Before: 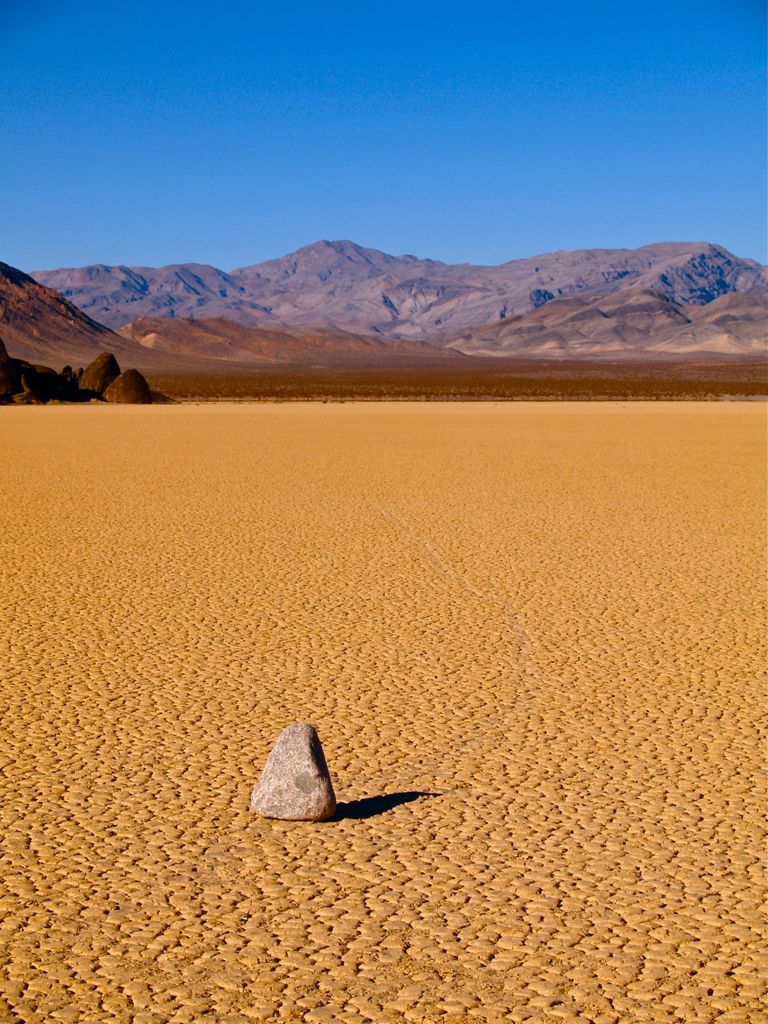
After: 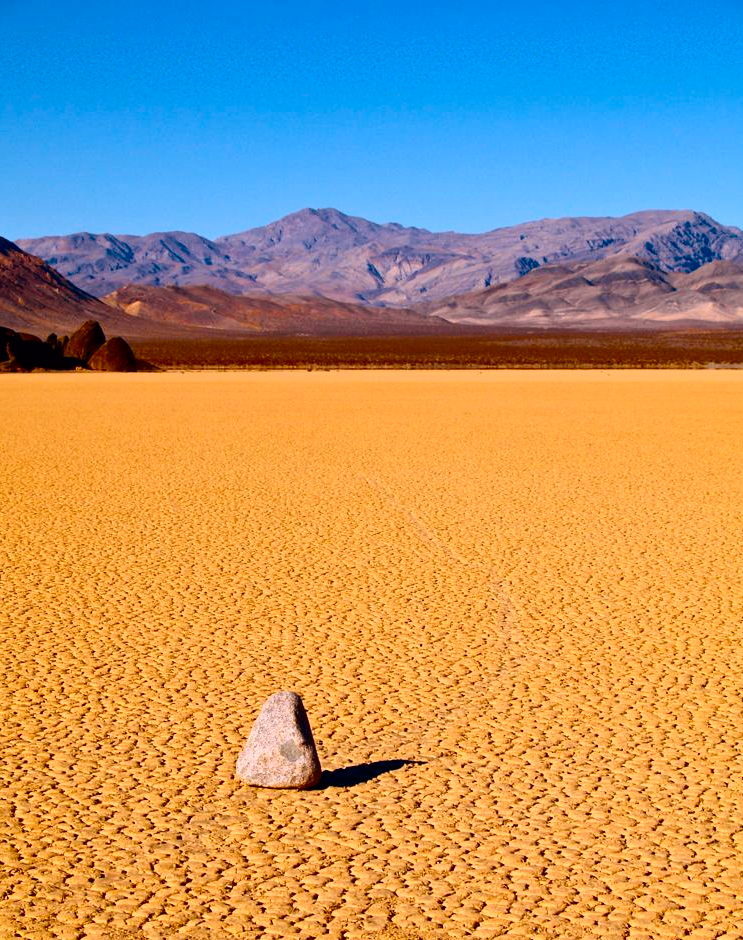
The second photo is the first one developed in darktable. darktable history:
tone curve: curves: ch0 [(0, 0.001) (0.139, 0.096) (0.311, 0.278) (0.495, 0.531) (0.718, 0.816) (0.841, 0.909) (1, 0.967)]; ch1 [(0, 0) (0.272, 0.249) (0.388, 0.385) (0.469, 0.456) (0.495, 0.497) (0.538, 0.554) (0.578, 0.605) (0.707, 0.778) (1, 1)]; ch2 [(0, 0) (0.125, 0.089) (0.353, 0.329) (0.443, 0.408) (0.502, 0.499) (0.557, 0.542) (0.608, 0.635) (1, 1)], color space Lab, independent channels, preserve colors none
crop: left 2.067%, top 3.191%, right 1.175%, bottom 4.975%
